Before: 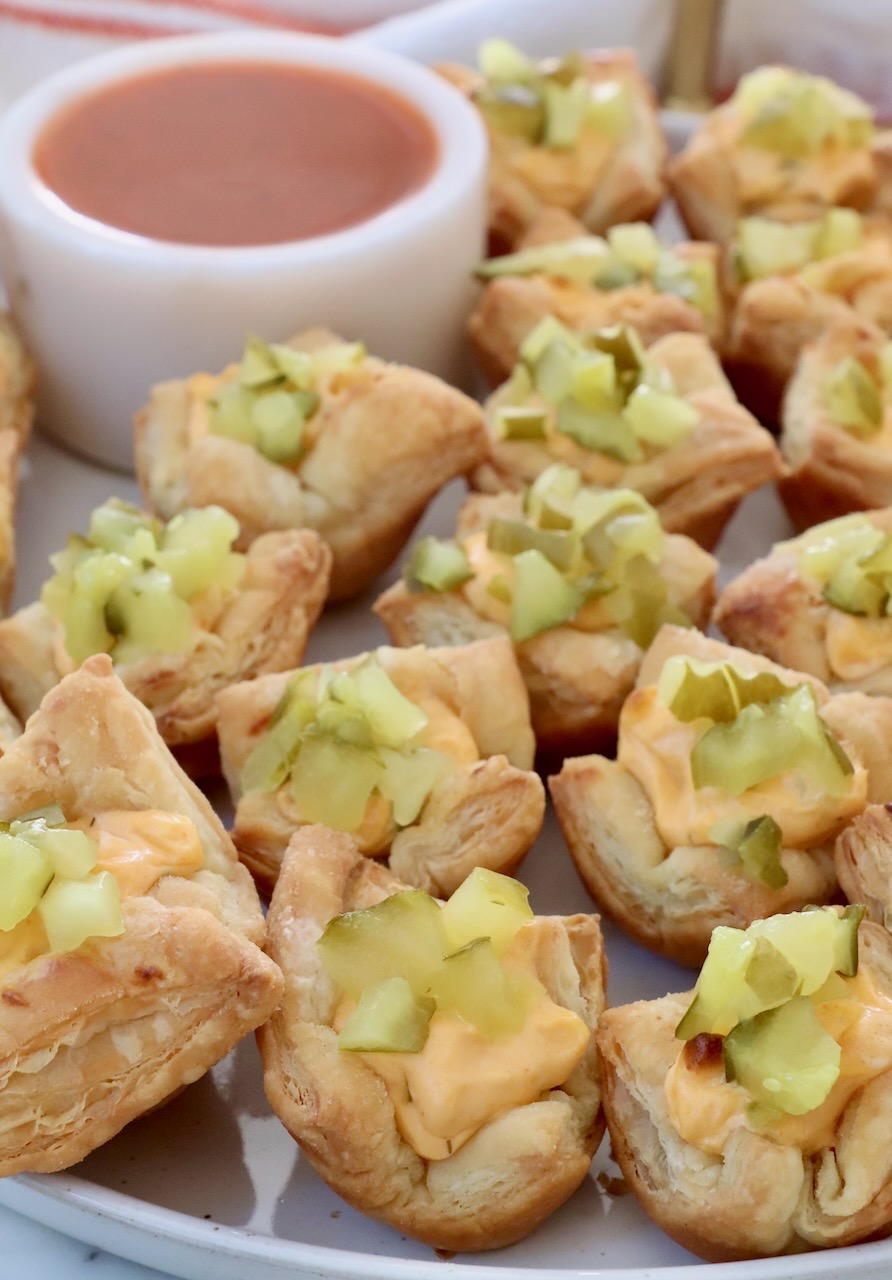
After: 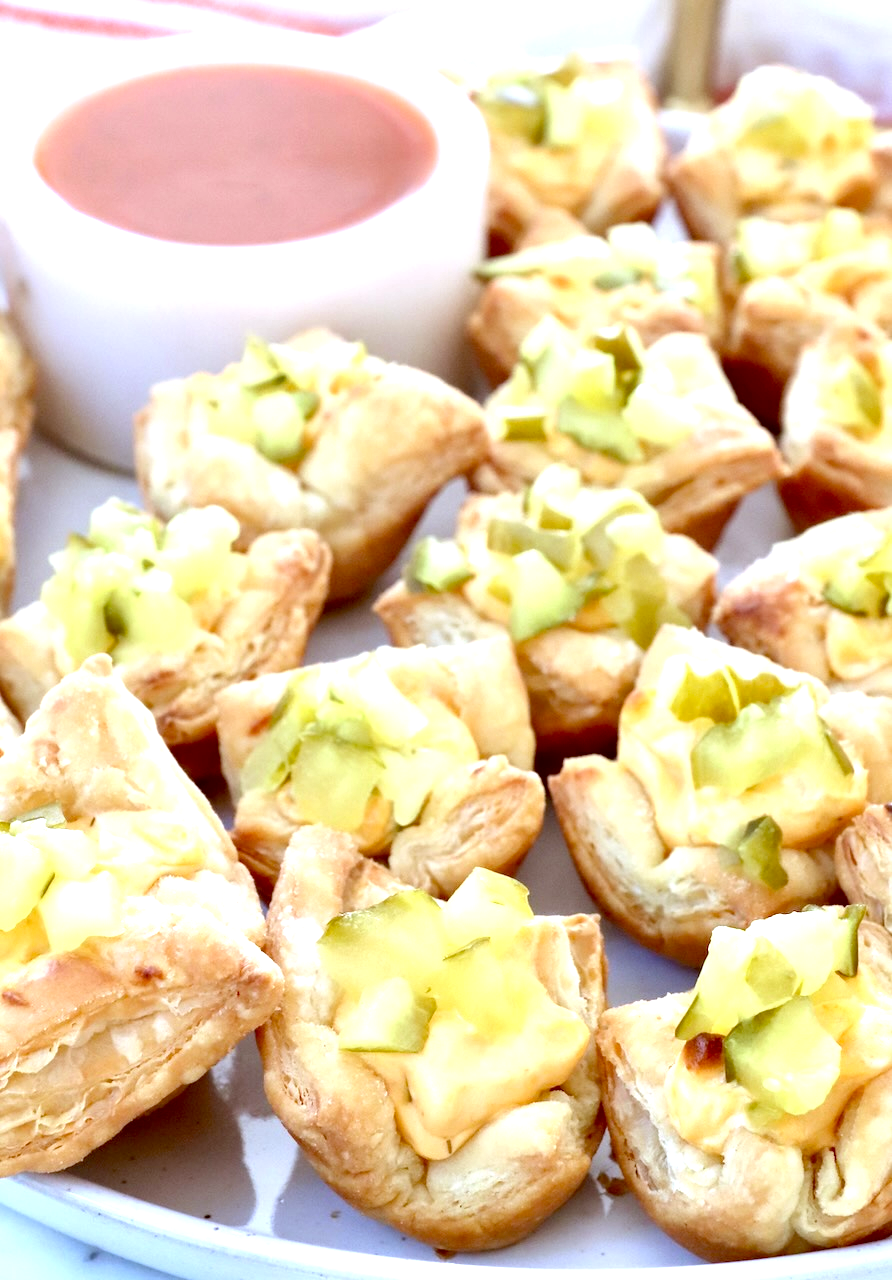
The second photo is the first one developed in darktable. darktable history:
white balance: red 0.926, green 1.003, blue 1.133
exposure: black level correction 0, exposure 1.2 EV, compensate exposure bias true, compensate highlight preservation false
local contrast: highlights 100%, shadows 100%, detail 120%, midtone range 0.2
